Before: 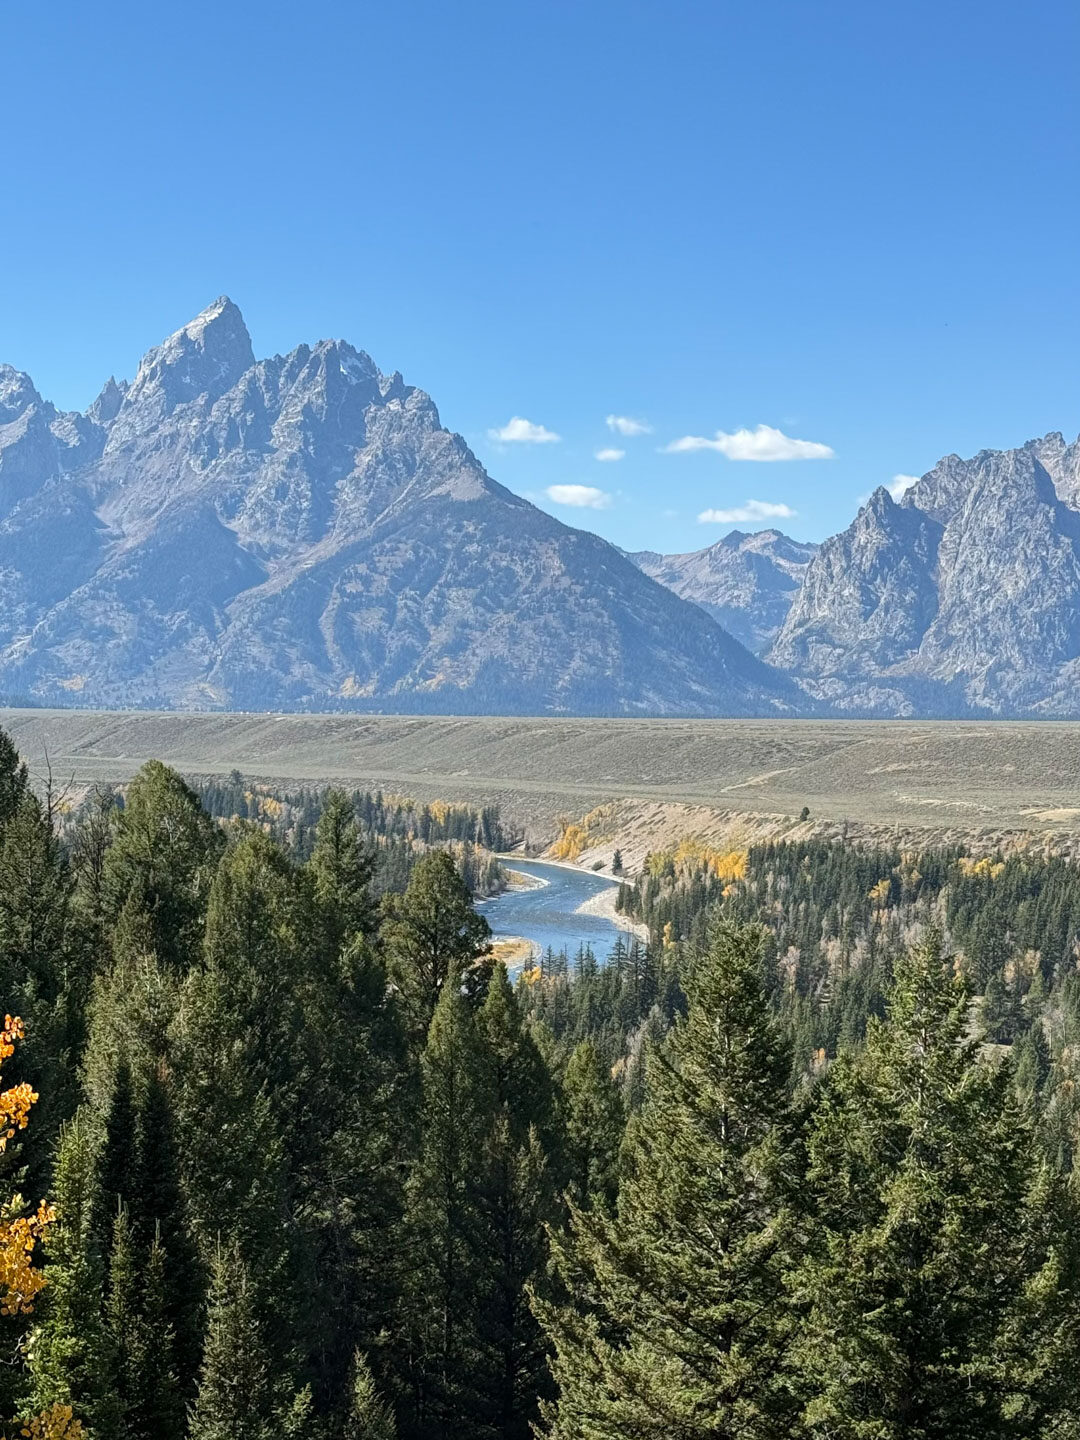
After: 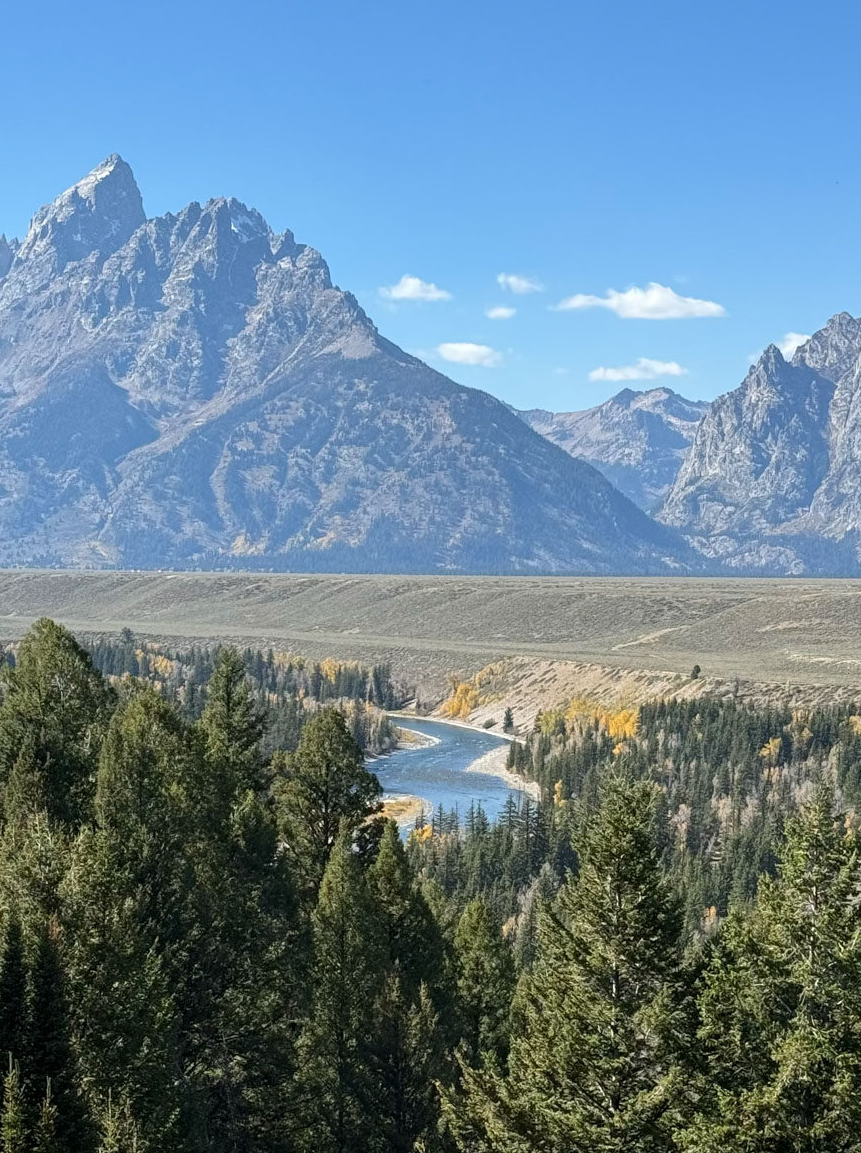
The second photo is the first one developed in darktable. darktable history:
crop and rotate: left 10.173%, top 9.928%, right 10.061%, bottom 9.957%
